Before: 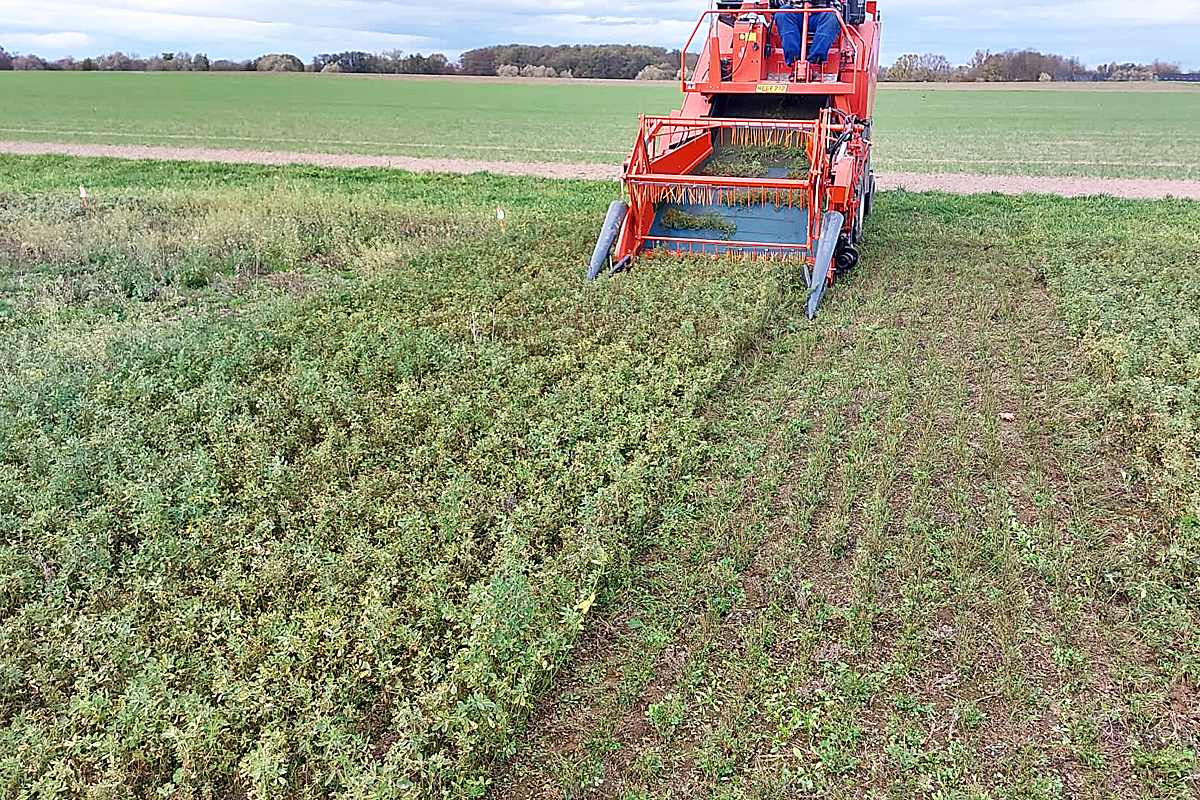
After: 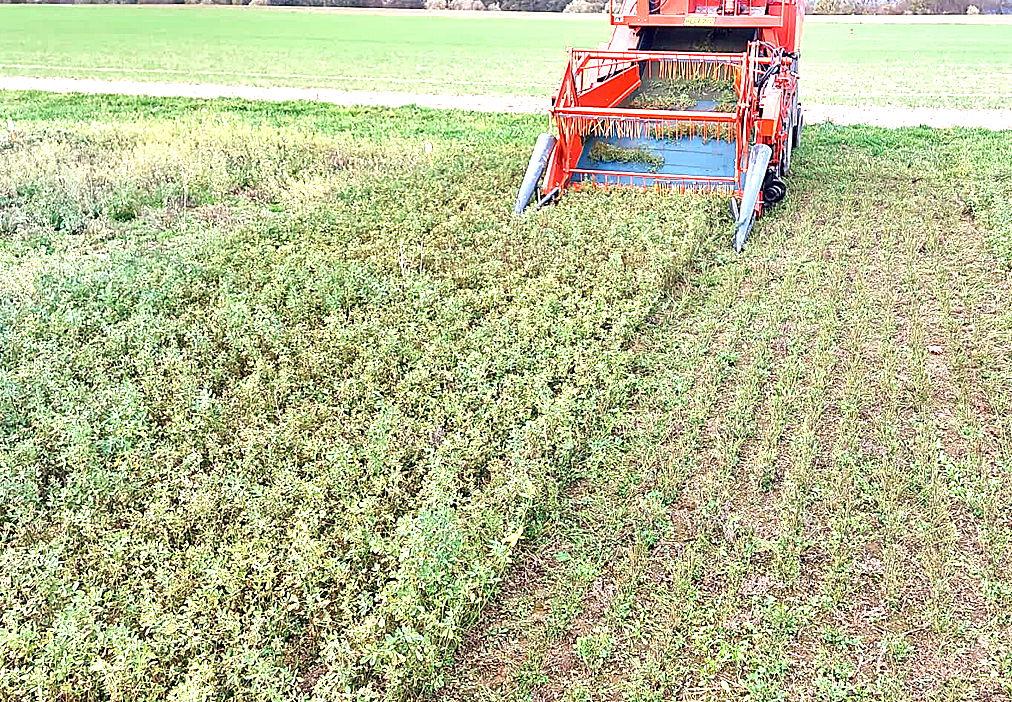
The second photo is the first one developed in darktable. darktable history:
exposure: black level correction 0, exposure 1.107 EV, compensate highlight preservation false
crop: left 6.078%, top 8.393%, right 9.541%, bottom 3.802%
